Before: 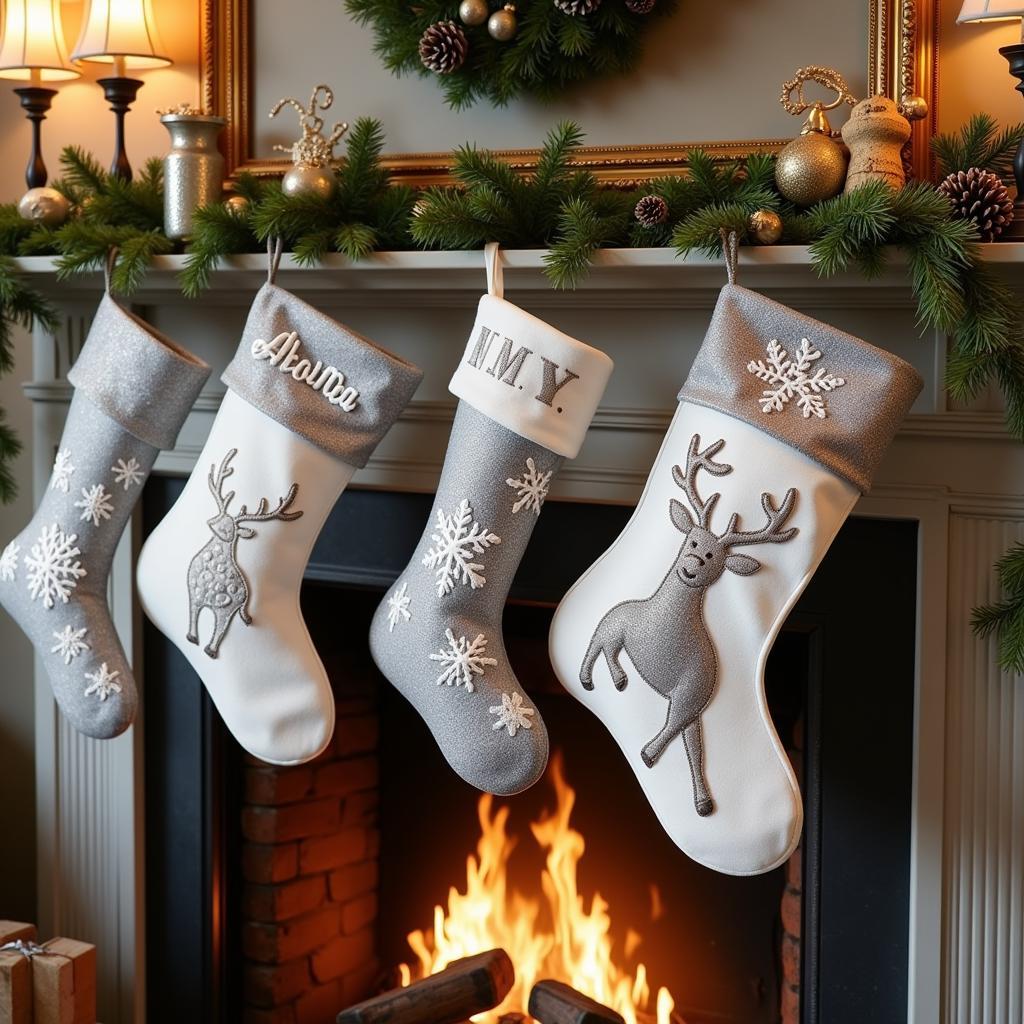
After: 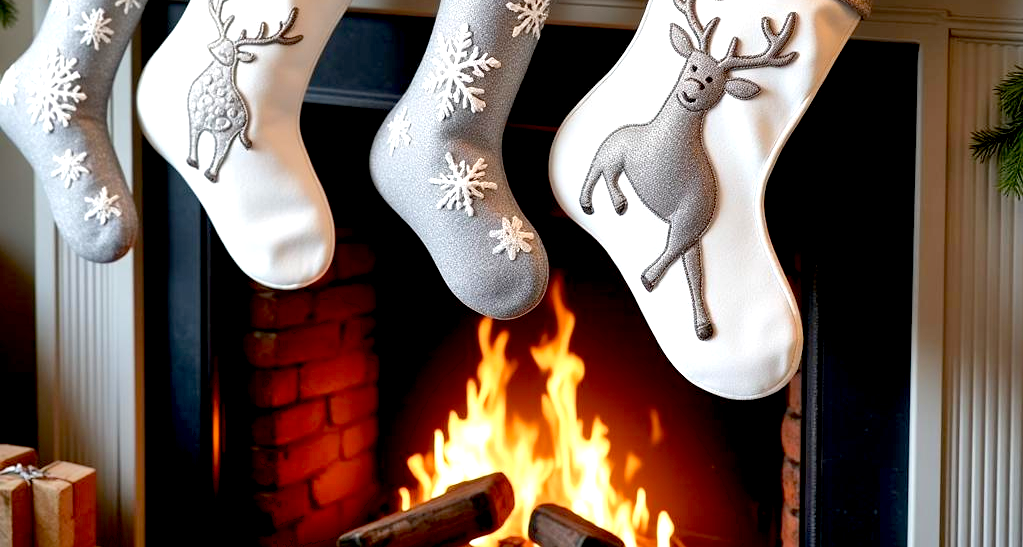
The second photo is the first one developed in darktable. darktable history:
exposure: black level correction 0.011, exposure 0.698 EV, compensate highlight preservation false
crop and rotate: top 46.564%, right 0.051%
shadows and highlights: shadows 40.19, highlights -53.85, low approximation 0.01, soften with gaussian
